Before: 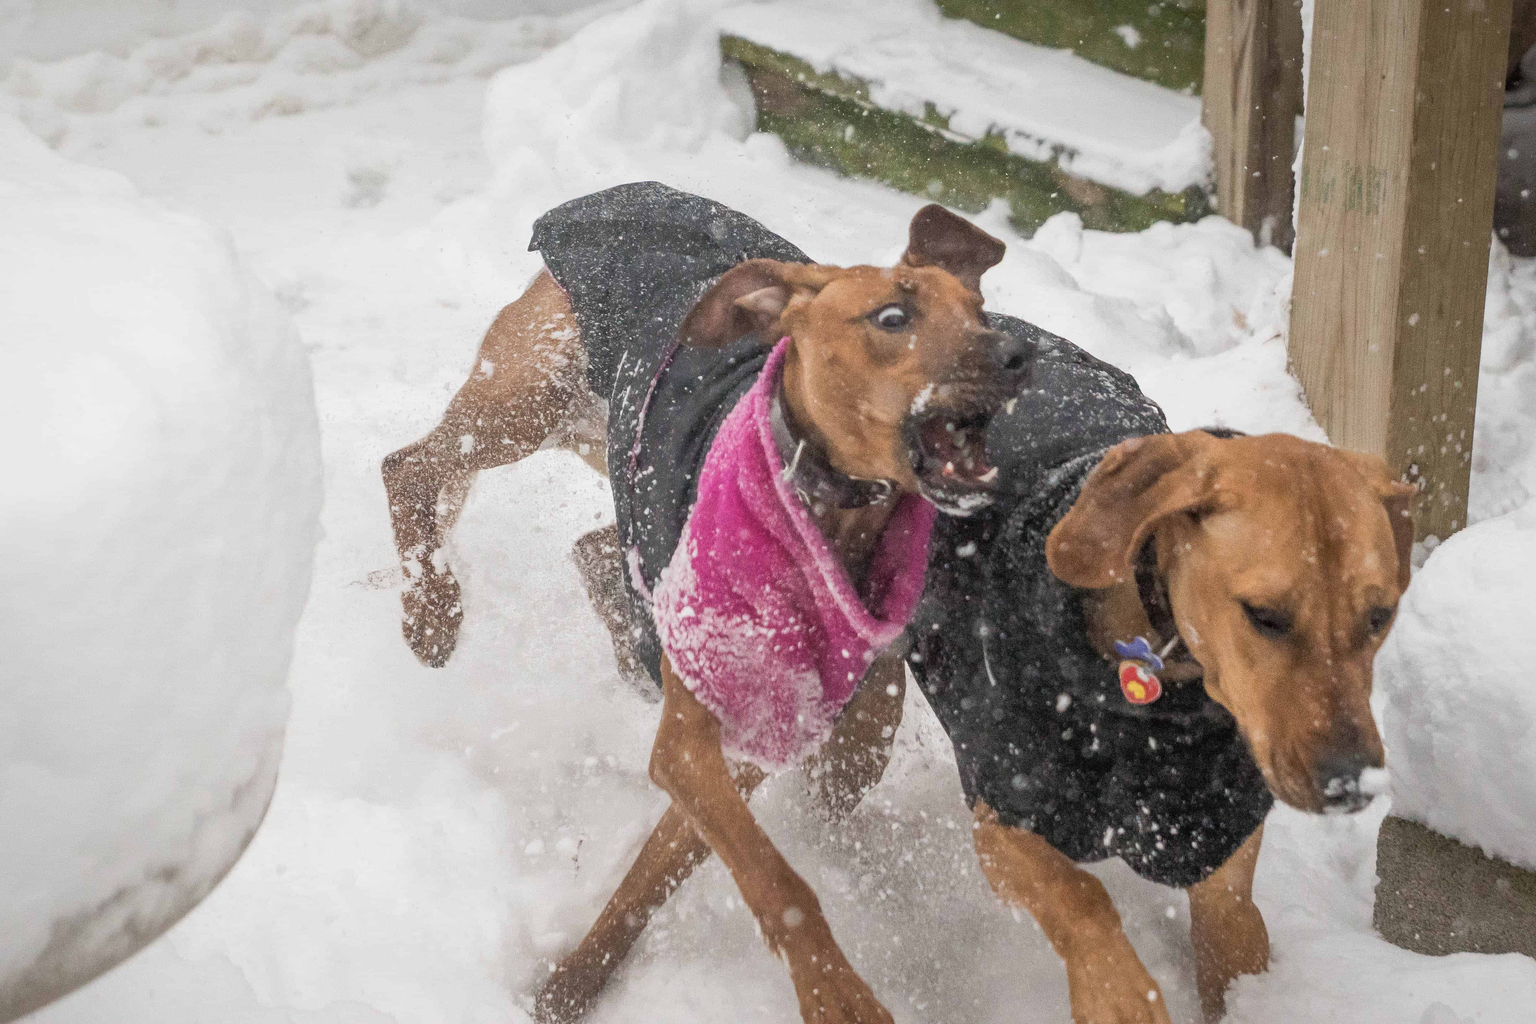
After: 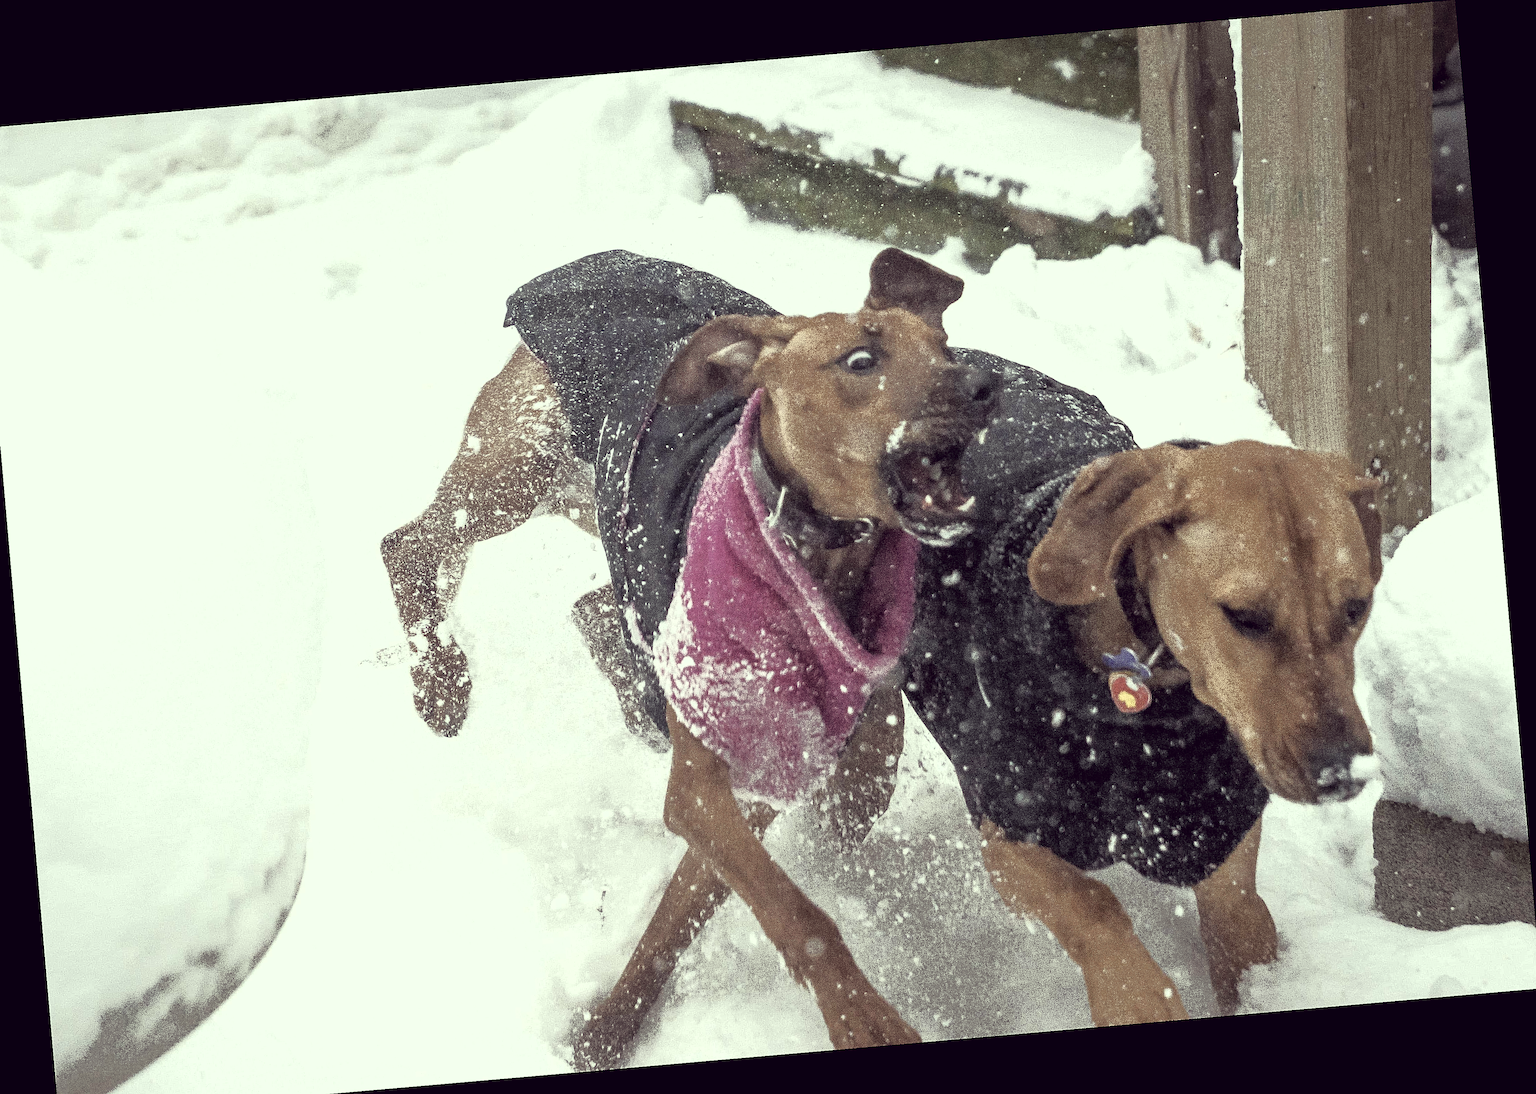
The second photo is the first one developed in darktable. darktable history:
sharpen: on, module defaults
crop: left 1.743%, right 0.268%, bottom 2.011%
color correction: highlights a* -20.17, highlights b* 20.27, shadows a* 20.03, shadows b* -20.46, saturation 0.43
color balance rgb: shadows lift › luminance -20%, power › hue 72.24°, highlights gain › luminance 15%, global offset › hue 171.6°, perceptual saturation grading › global saturation 14.09%, perceptual saturation grading › highlights -25%, perceptual saturation grading › shadows 25%, global vibrance 25%, contrast 10%
rotate and perspective: rotation -4.98°, automatic cropping off
fill light: exposure -0.73 EV, center 0.69, width 2.2
color balance: contrast 10%
tone curve: curves: ch0 [(0, 0) (0.003, 0.003) (0.011, 0.011) (0.025, 0.024) (0.044, 0.043) (0.069, 0.068) (0.1, 0.098) (0.136, 0.133) (0.177, 0.173) (0.224, 0.22) (0.277, 0.271) (0.335, 0.328) (0.399, 0.39) (0.468, 0.458) (0.543, 0.563) (0.623, 0.64) (0.709, 0.722) (0.801, 0.809) (0.898, 0.902) (1, 1)], preserve colors none
